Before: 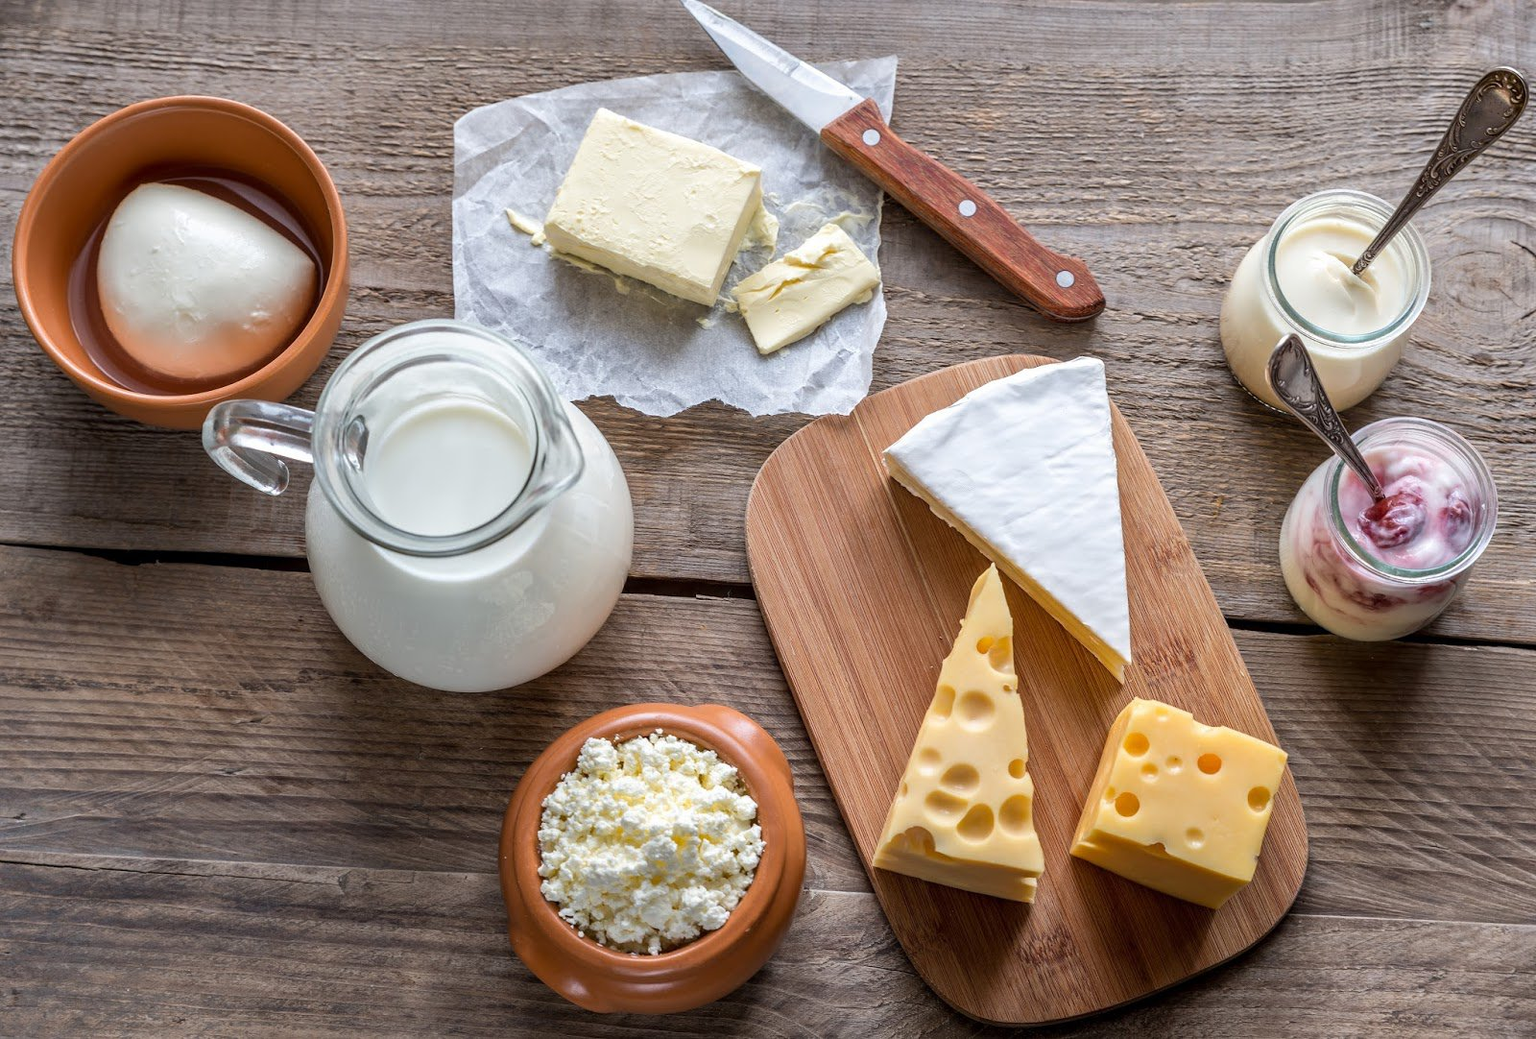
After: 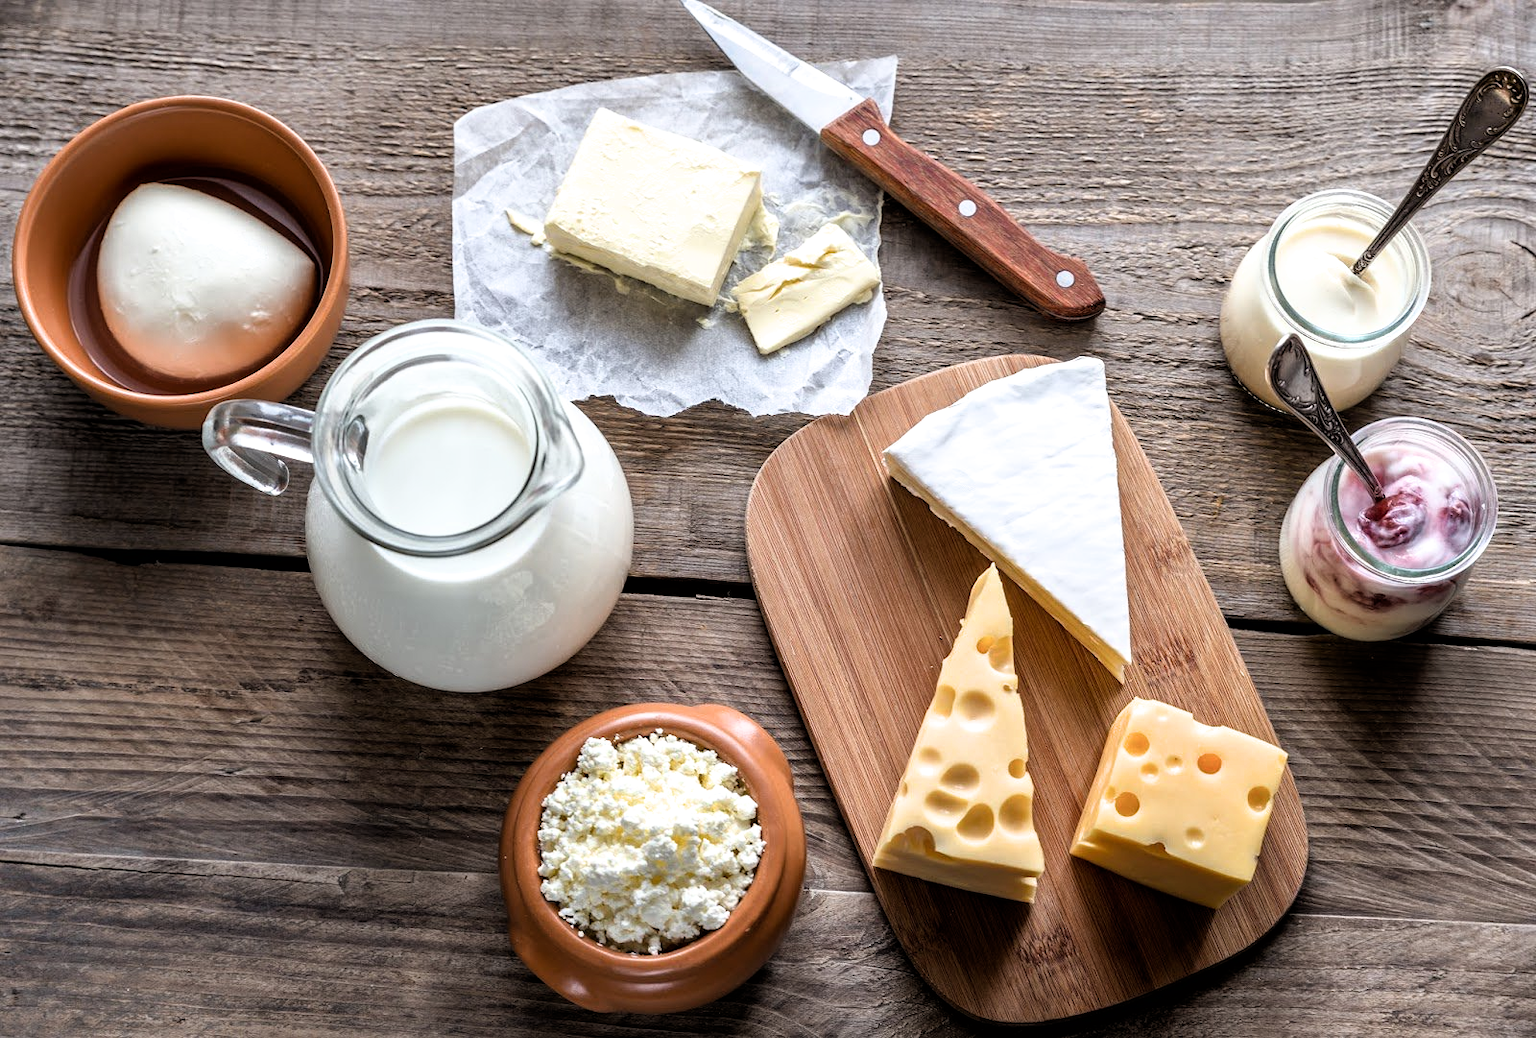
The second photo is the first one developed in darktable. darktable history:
filmic rgb: black relative exposure -8.25 EV, white relative exposure 2.2 EV, target white luminance 99.902%, hardness 7.19, latitude 75.1%, contrast 1.322, highlights saturation mix -1.71%, shadows ↔ highlights balance 30.82%
